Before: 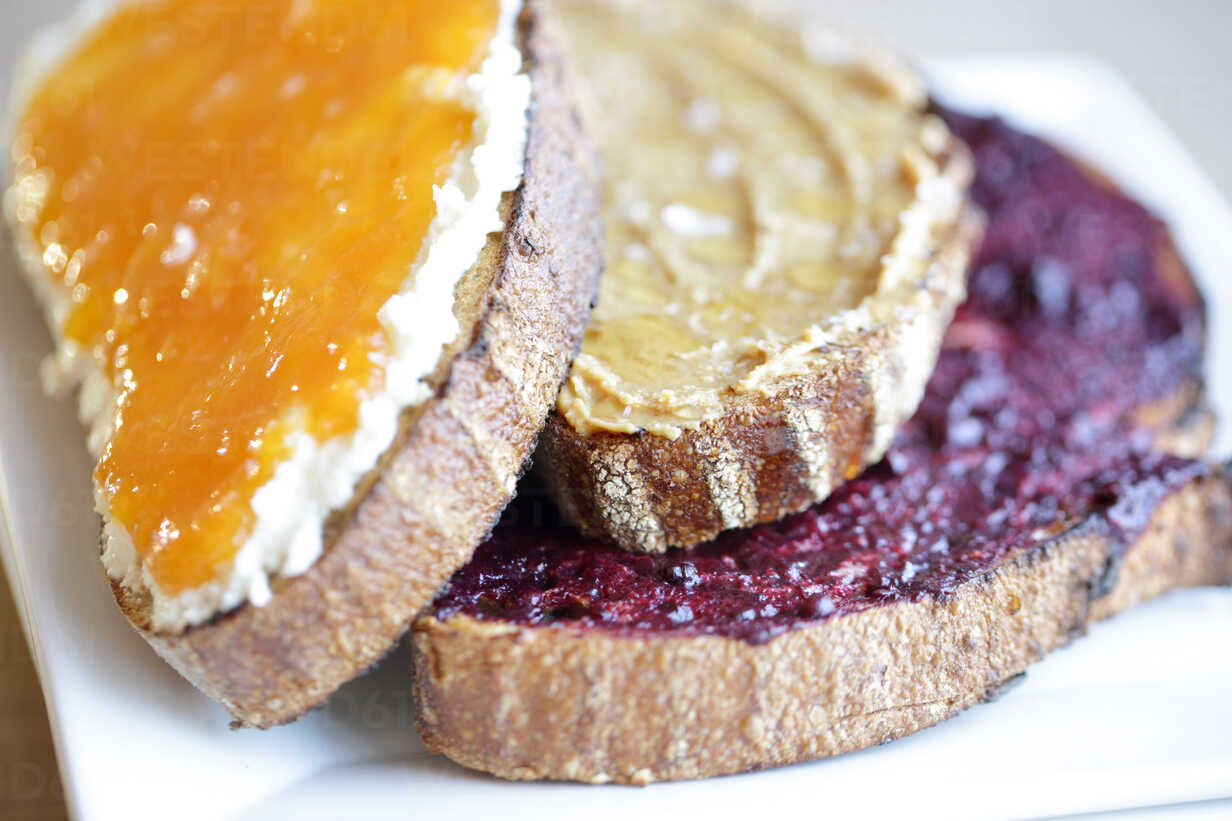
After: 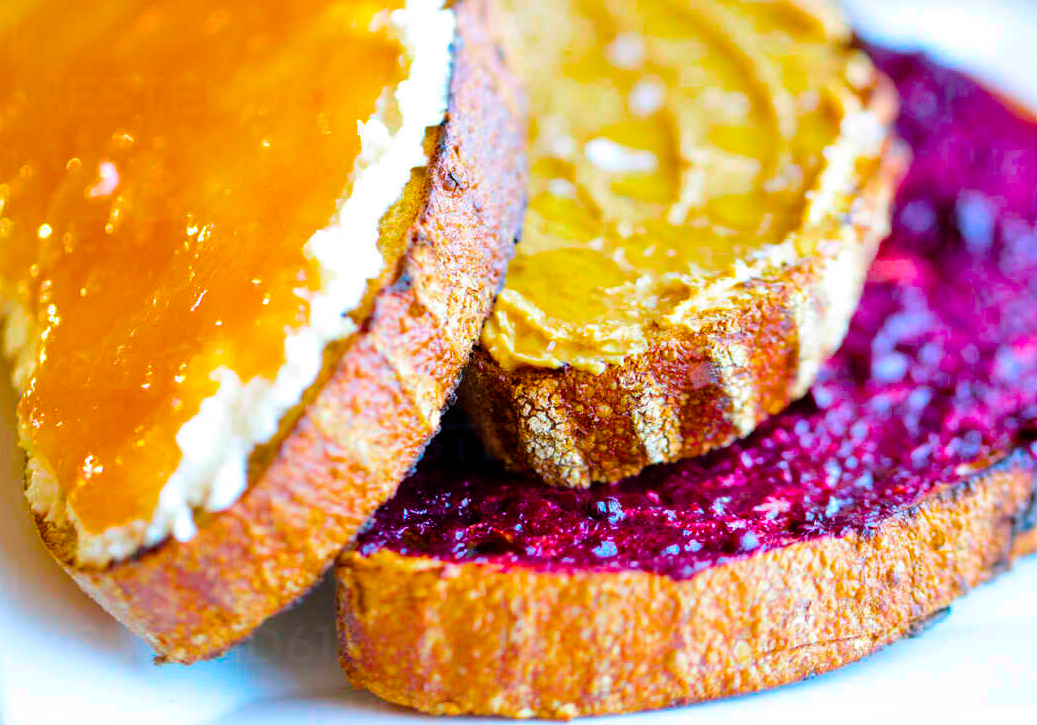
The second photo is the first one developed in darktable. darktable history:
crop: left 6.247%, top 7.959%, right 9.531%, bottom 3.647%
color balance rgb: perceptual saturation grading › global saturation 64.667%, perceptual saturation grading › highlights 49.044%, perceptual saturation grading › shadows 29.917%, global vibrance 42.53%
